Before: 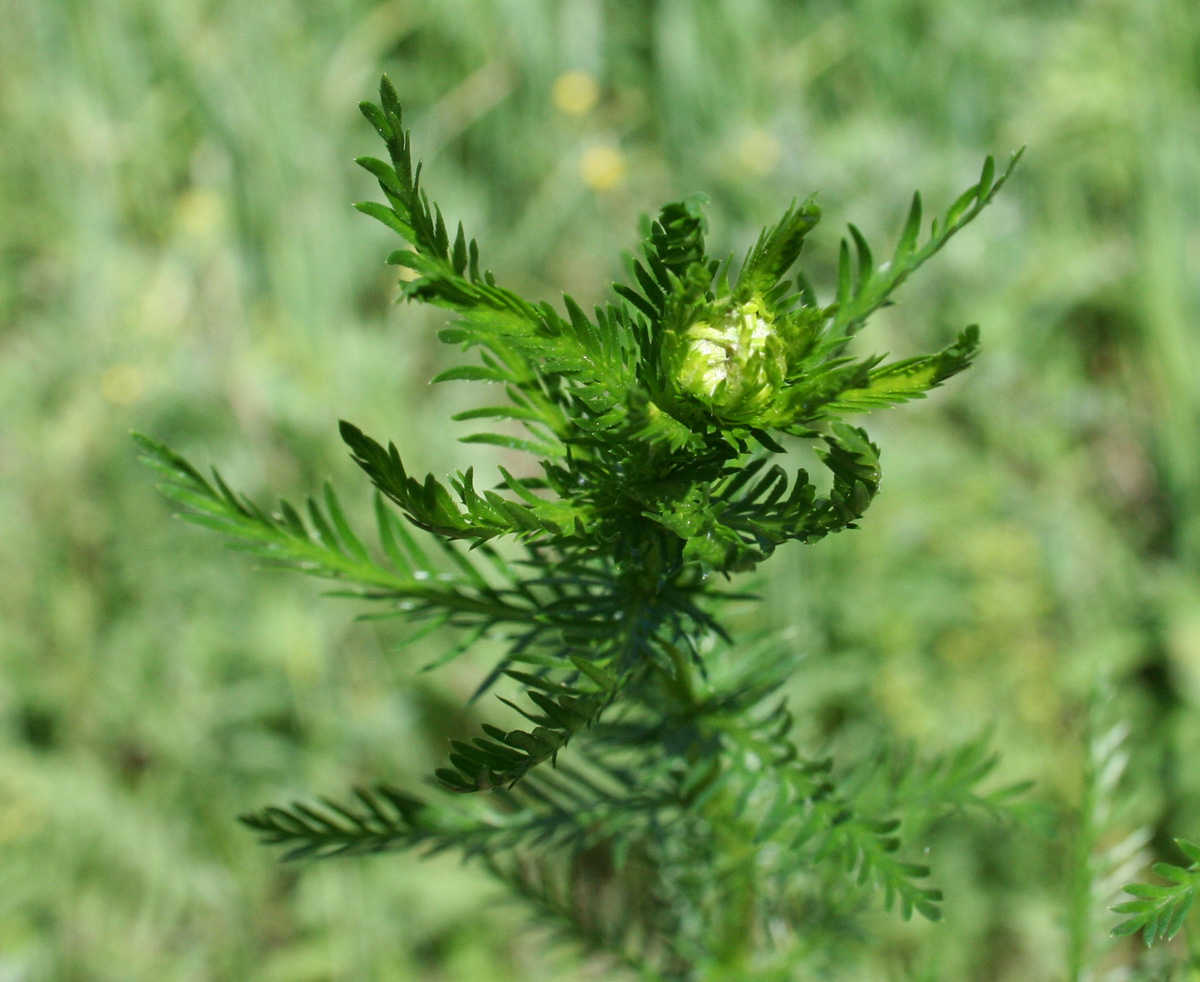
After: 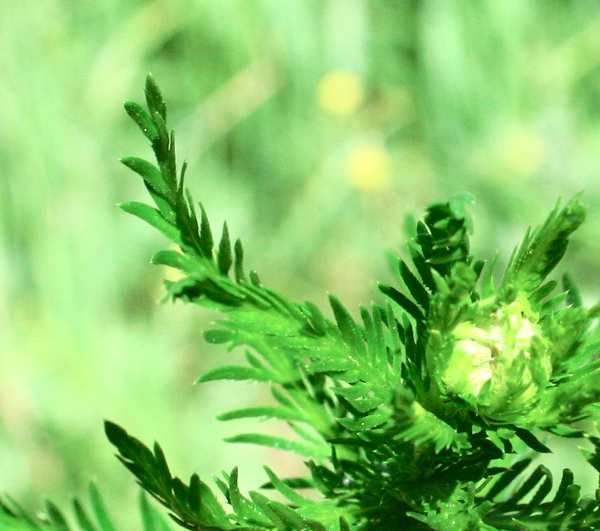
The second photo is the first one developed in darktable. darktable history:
crop: left 19.589%, right 30.385%, bottom 45.89%
tone equalizer: smoothing 1
tone curve: curves: ch0 [(0, 0) (0.035, 0.017) (0.131, 0.108) (0.279, 0.279) (0.476, 0.554) (0.617, 0.693) (0.704, 0.77) (0.801, 0.854) (0.895, 0.927) (1, 0.976)]; ch1 [(0, 0) (0.318, 0.278) (0.444, 0.427) (0.493, 0.488) (0.504, 0.497) (0.537, 0.538) (0.594, 0.616) (0.746, 0.764) (1, 1)]; ch2 [(0, 0) (0.316, 0.292) (0.381, 0.37) (0.423, 0.448) (0.476, 0.482) (0.502, 0.495) (0.529, 0.547) (0.583, 0.608) (0.639, 0.657) (0.7, 0.7) (0.861, 0.808) (1, 0.951)], color space Lab, independent channels, preserve colors none
exposure: black level correction 0, exposure 0.682 EV, compensate highlight preservation false
